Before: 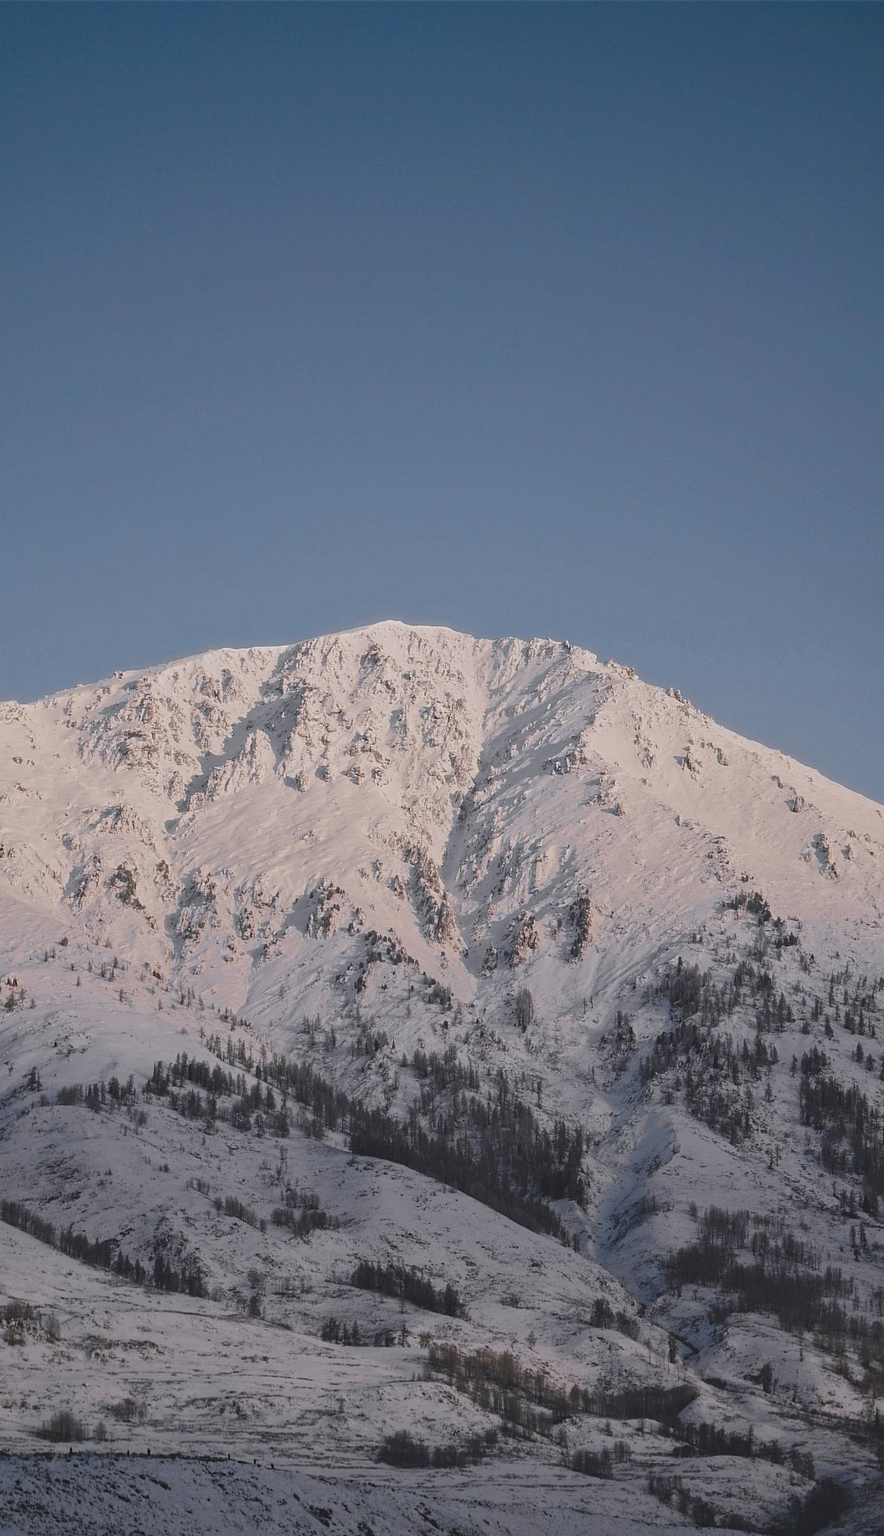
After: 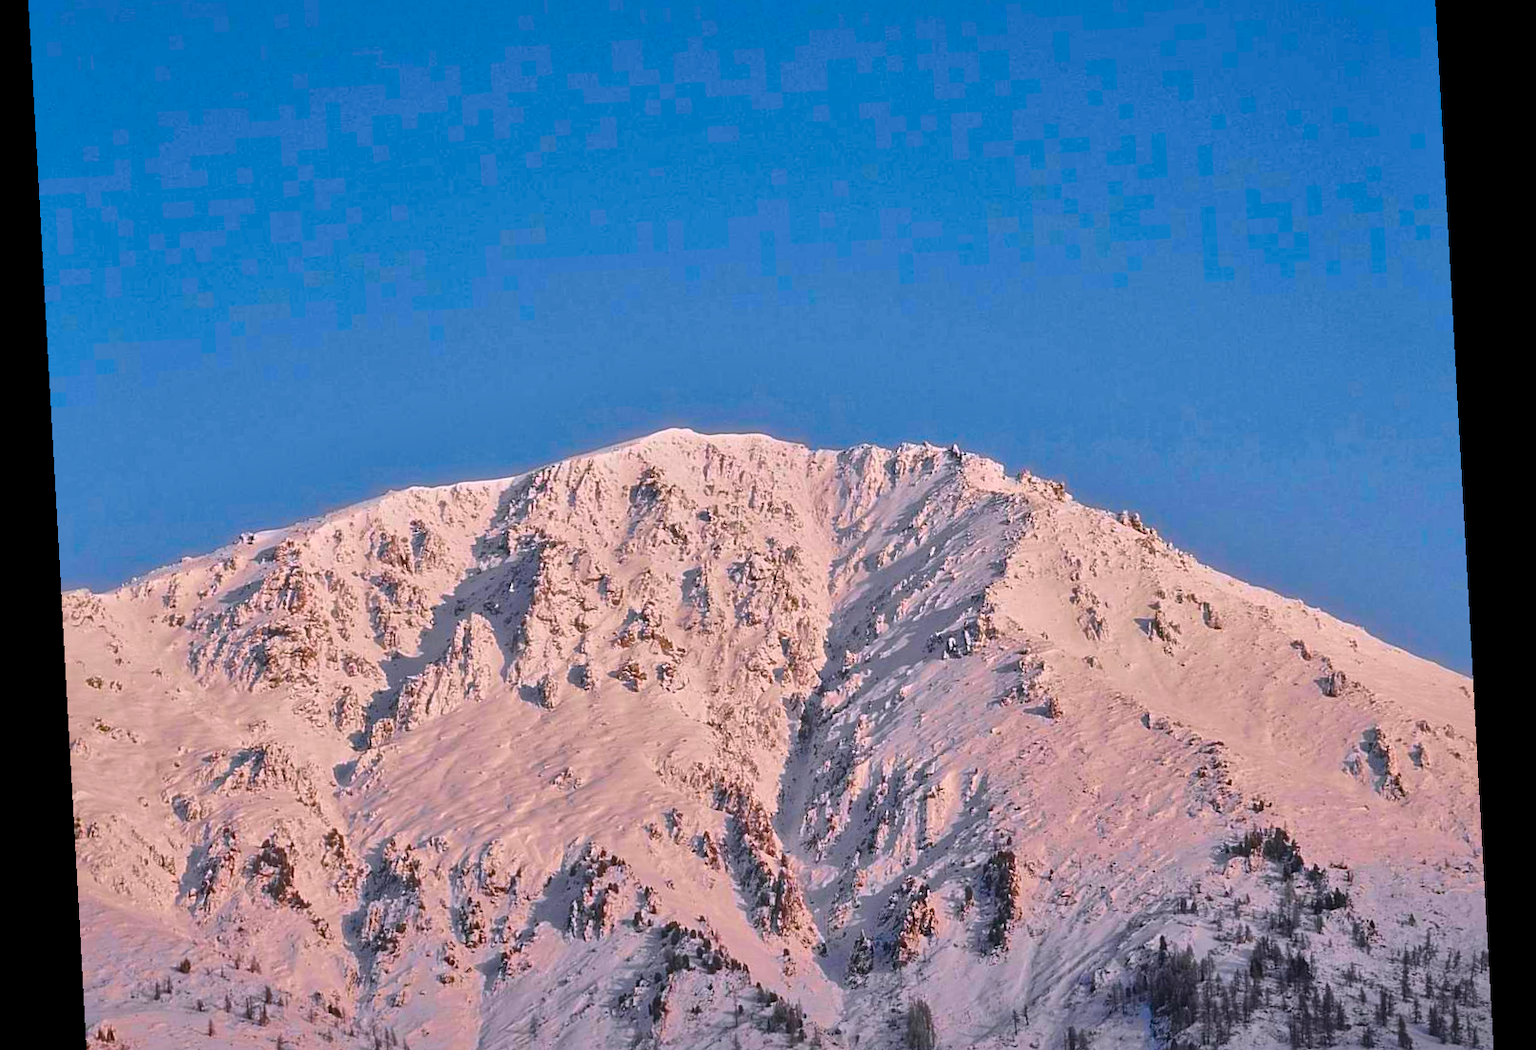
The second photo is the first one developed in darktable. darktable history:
local contrast: mode bilateral grid, contrast 20, coarseness 50, detail 179%, midtone range 0.2
tone equalizer: -8 EV -1.84 EV, -7 EV -1.16 EV, -6 EV -1.62 EV, smoothing diameter 25%, edges refinement/feathering 10, preserve details guided filter
rotate and perspective: rotation -3.18°, automatic cropping off
color correction: highlights a* 1.59, highlights b* -1.7, saturation 2.48
crop and rotate: top 23.84%, bottom 34.294%
